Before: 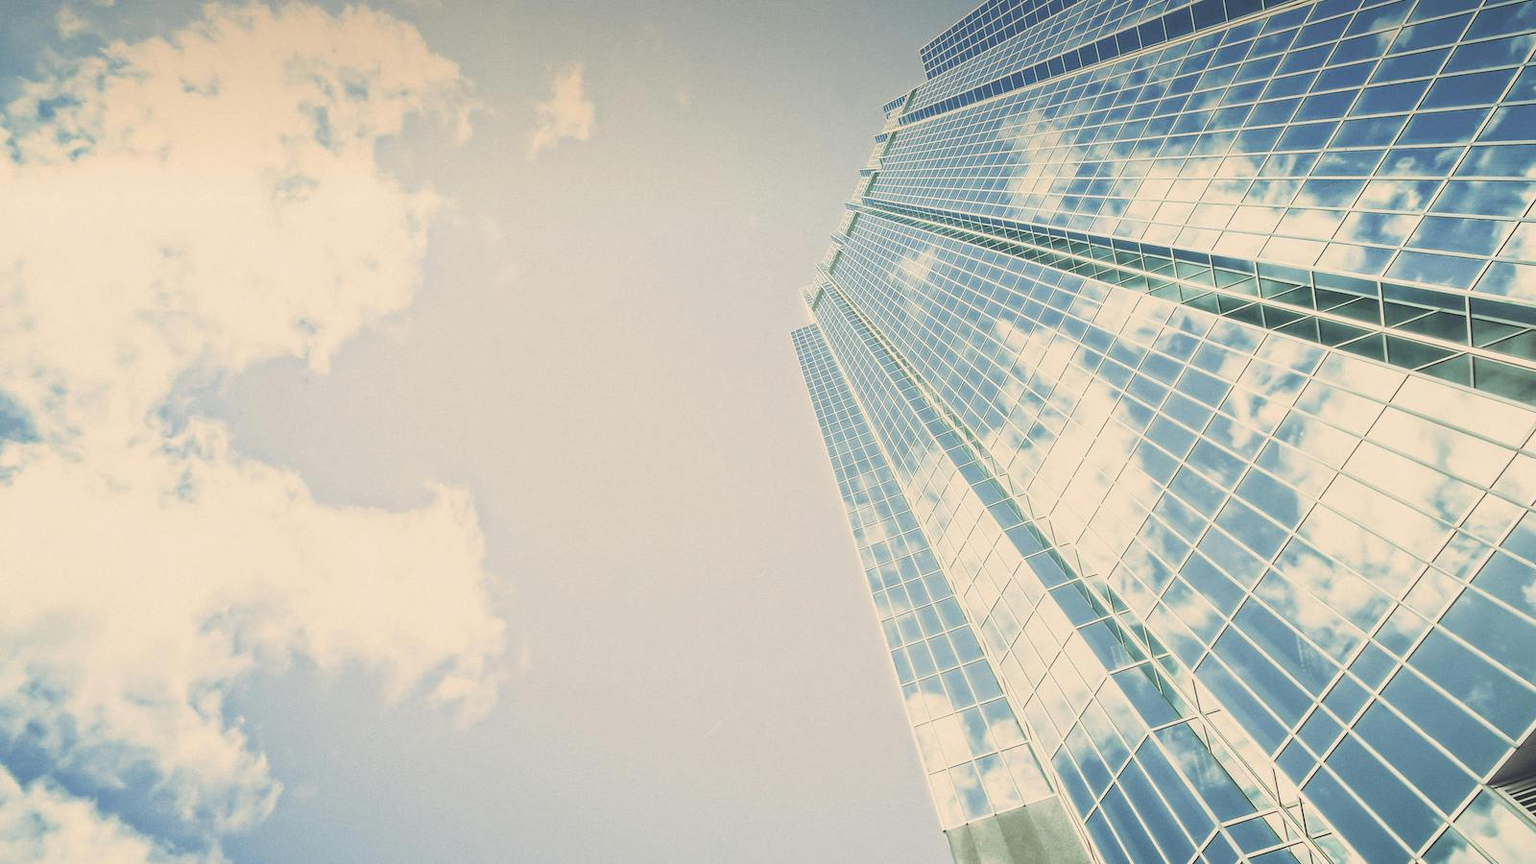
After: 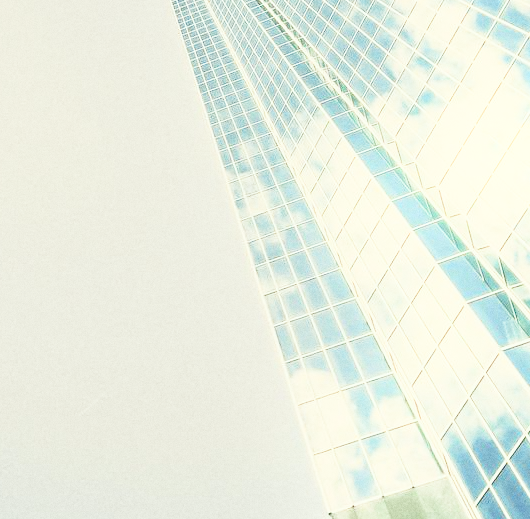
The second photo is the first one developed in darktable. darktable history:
shadows and highlights: soften with gaussian
crop: left 40.878%, top 39.176%, right 25.993%, bottom 3.081%
grain: coarseness 0.47 ISO
color correction: highlights a* -2.68, highlights b* 2.57
base curve: curves: ch0 [(0, 0) (0.032, 0.037) (0.105, 0.228) (0.435, 0.76) (0.856, 0.983) (1, 1)], preserve colors none
bloom: size 9%, threshold 100%, strength 7%
tone equalizer: -7 EV 0.15 EV, -6 EV 0.6 EV, -5 EV 1.15 EV, -4 EV 1.33 EV, -3 EV 1.15 EV, -2 EV 0.6 EV, -1 EV 0.15 EV, mask exposure compensation -0.5 EV
